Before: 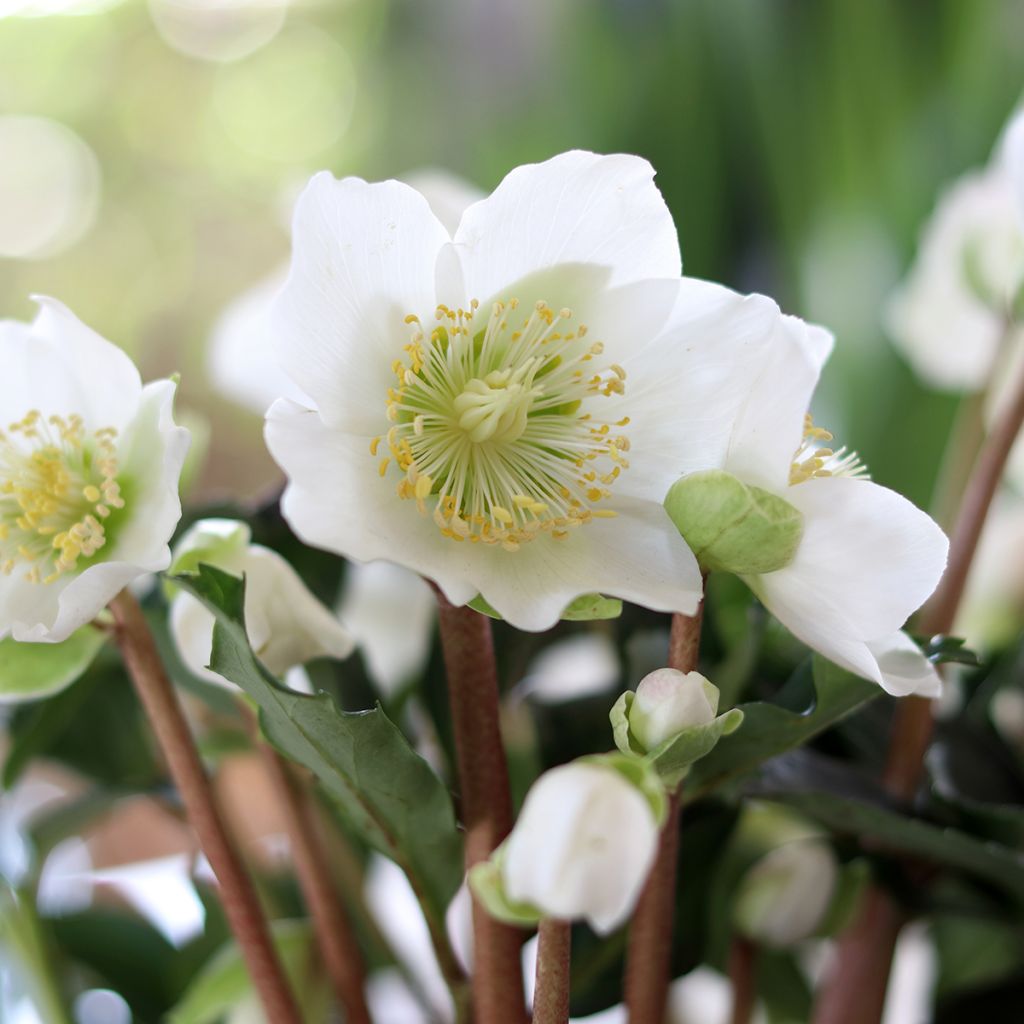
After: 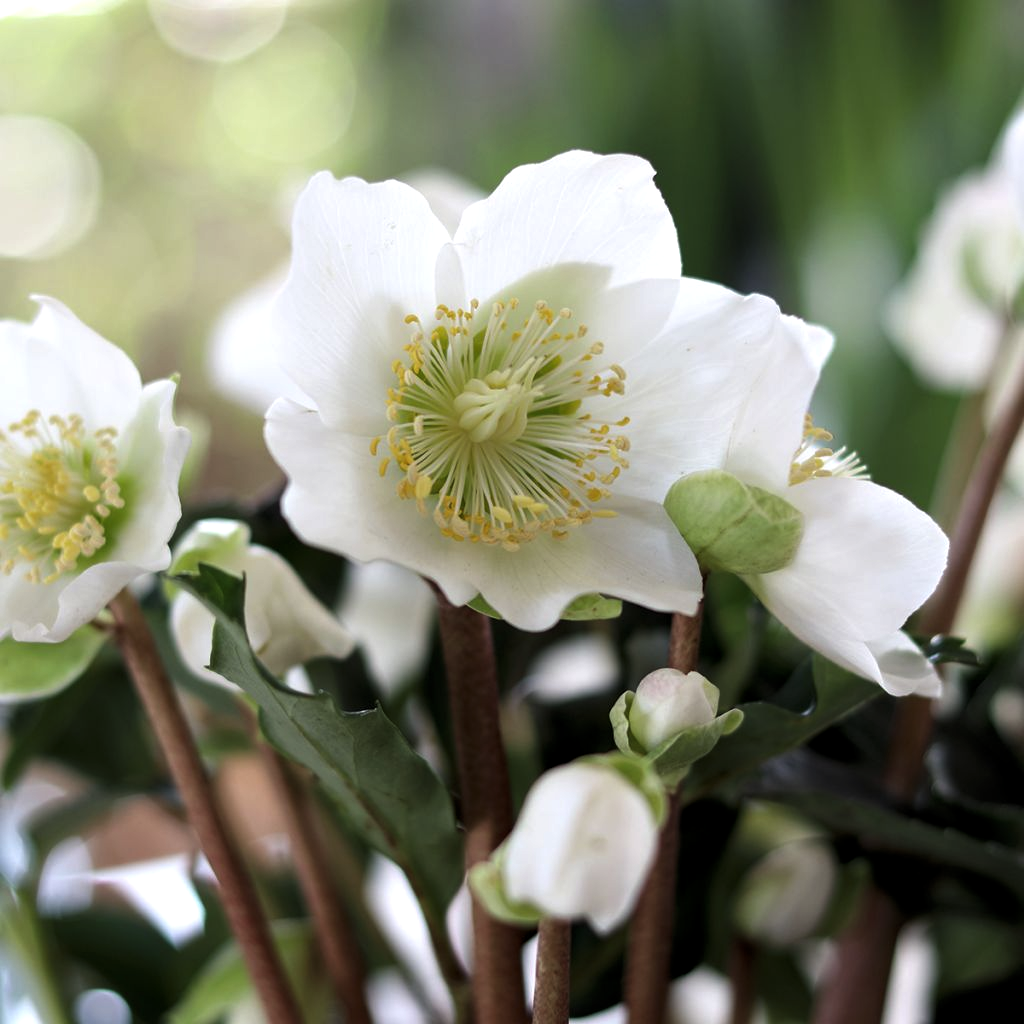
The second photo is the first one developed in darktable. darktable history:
contrast equalizer: octaves 7, y [[0.6 ×6], [0.55 ×6], [0 ×6], [0 ×6], [0 ×6]], mix 0.15
levels: levels [0.029, 0.545, 0.971]
